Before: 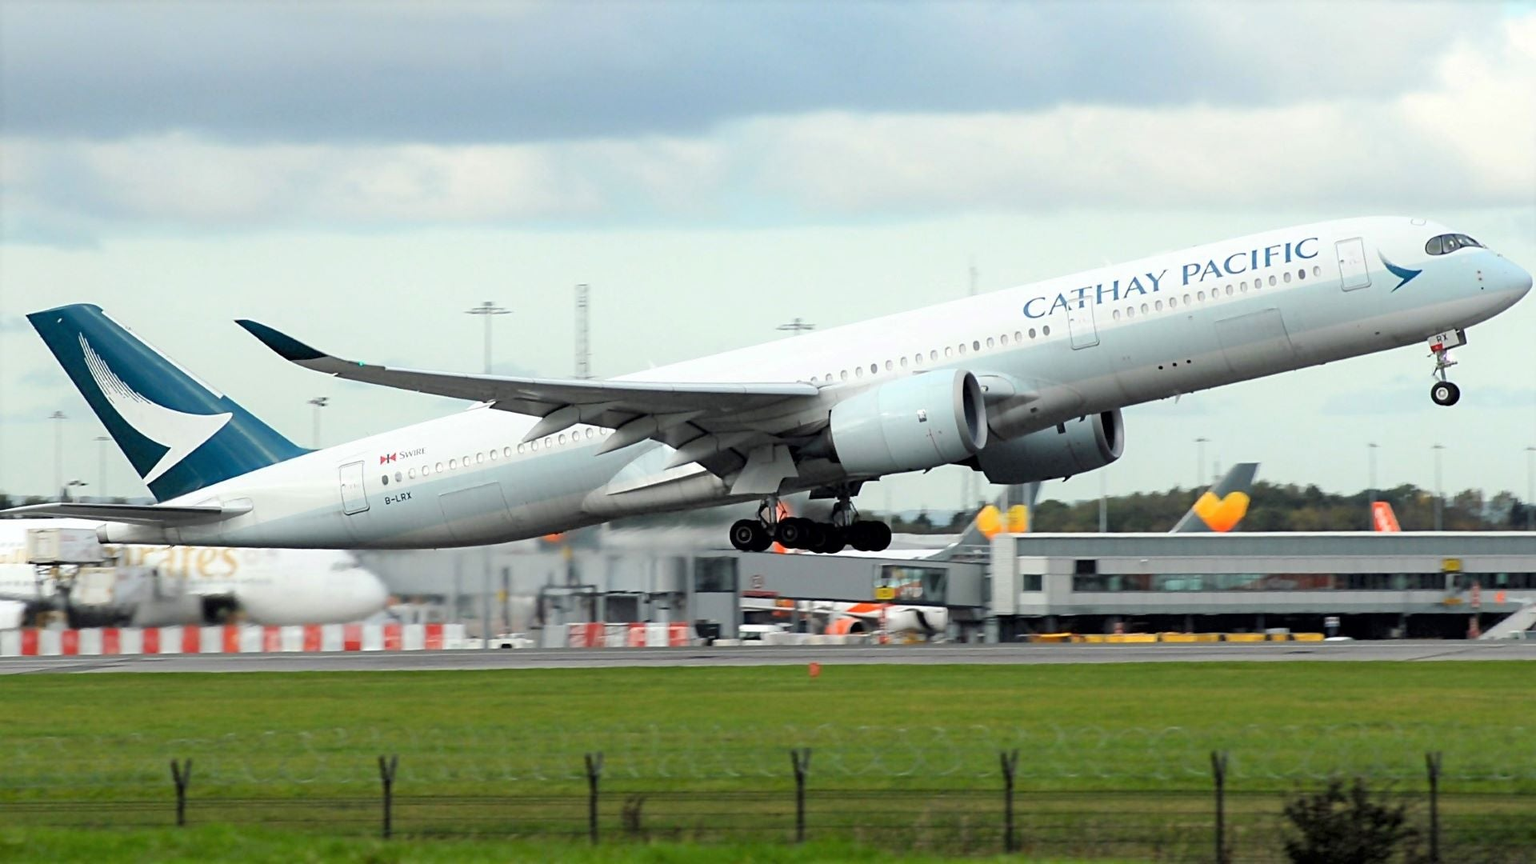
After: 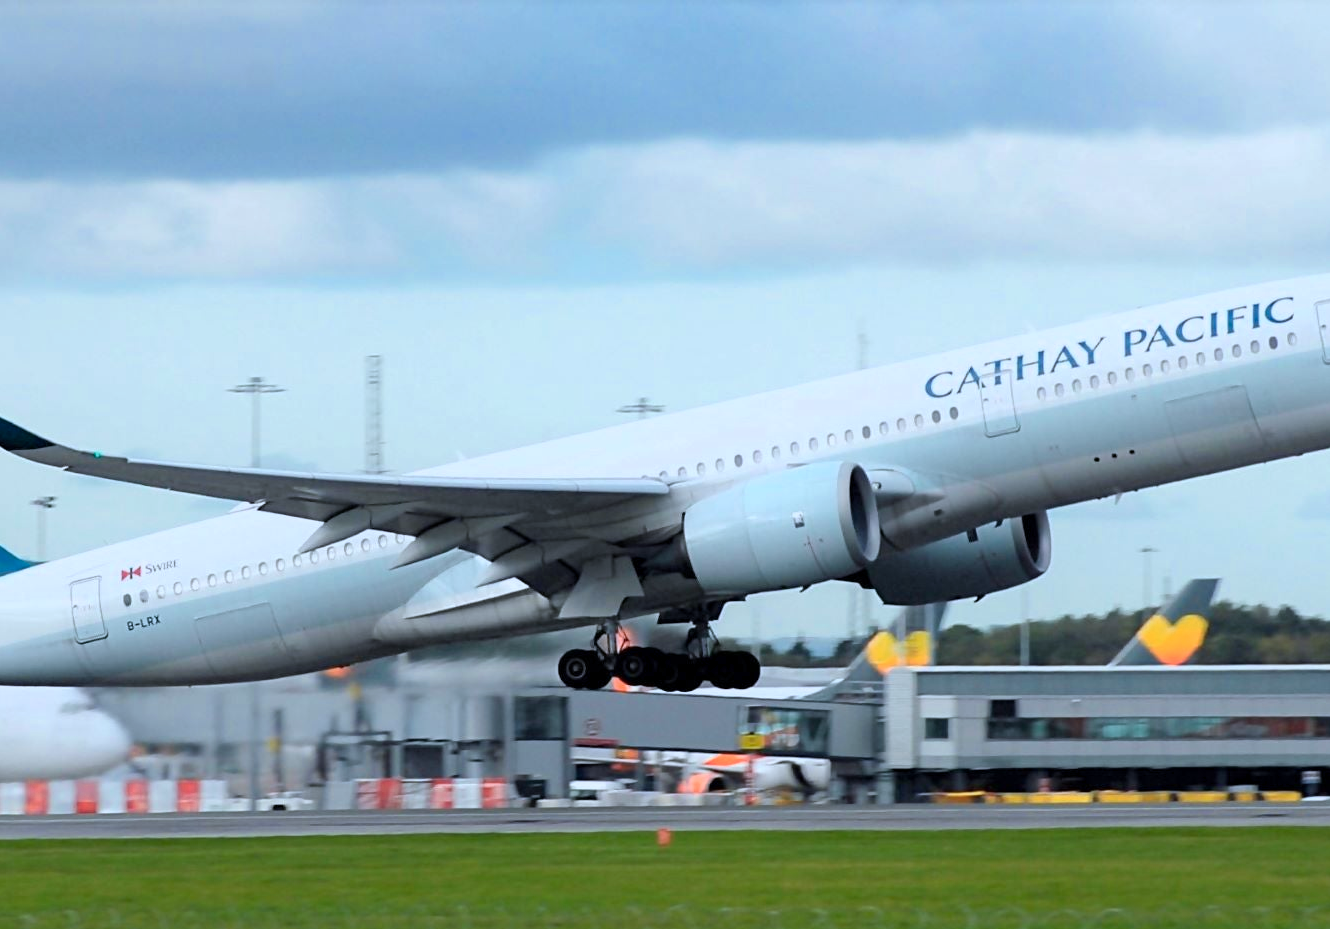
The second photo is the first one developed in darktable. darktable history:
crop: left 18.479%, right 12.2%, bottom 13.971%
color calibration: output R [0.994, 0.059, -0.119, 0], output G [-0.036, 1.09, -0.119, 0], output B [0.078, -0.108, 0.961, 0], illuminant custom, x 0.371, y 0.382, temperature 4281.14 K
color zones: curves: ch0 [(0, 0.465) (0.092, 0.596) (0.289, 0.464) (0.429, 0.453) (0.571, 0.464) (0.714, 0.455) (0.857, 0.462) (1, 0.465)]
